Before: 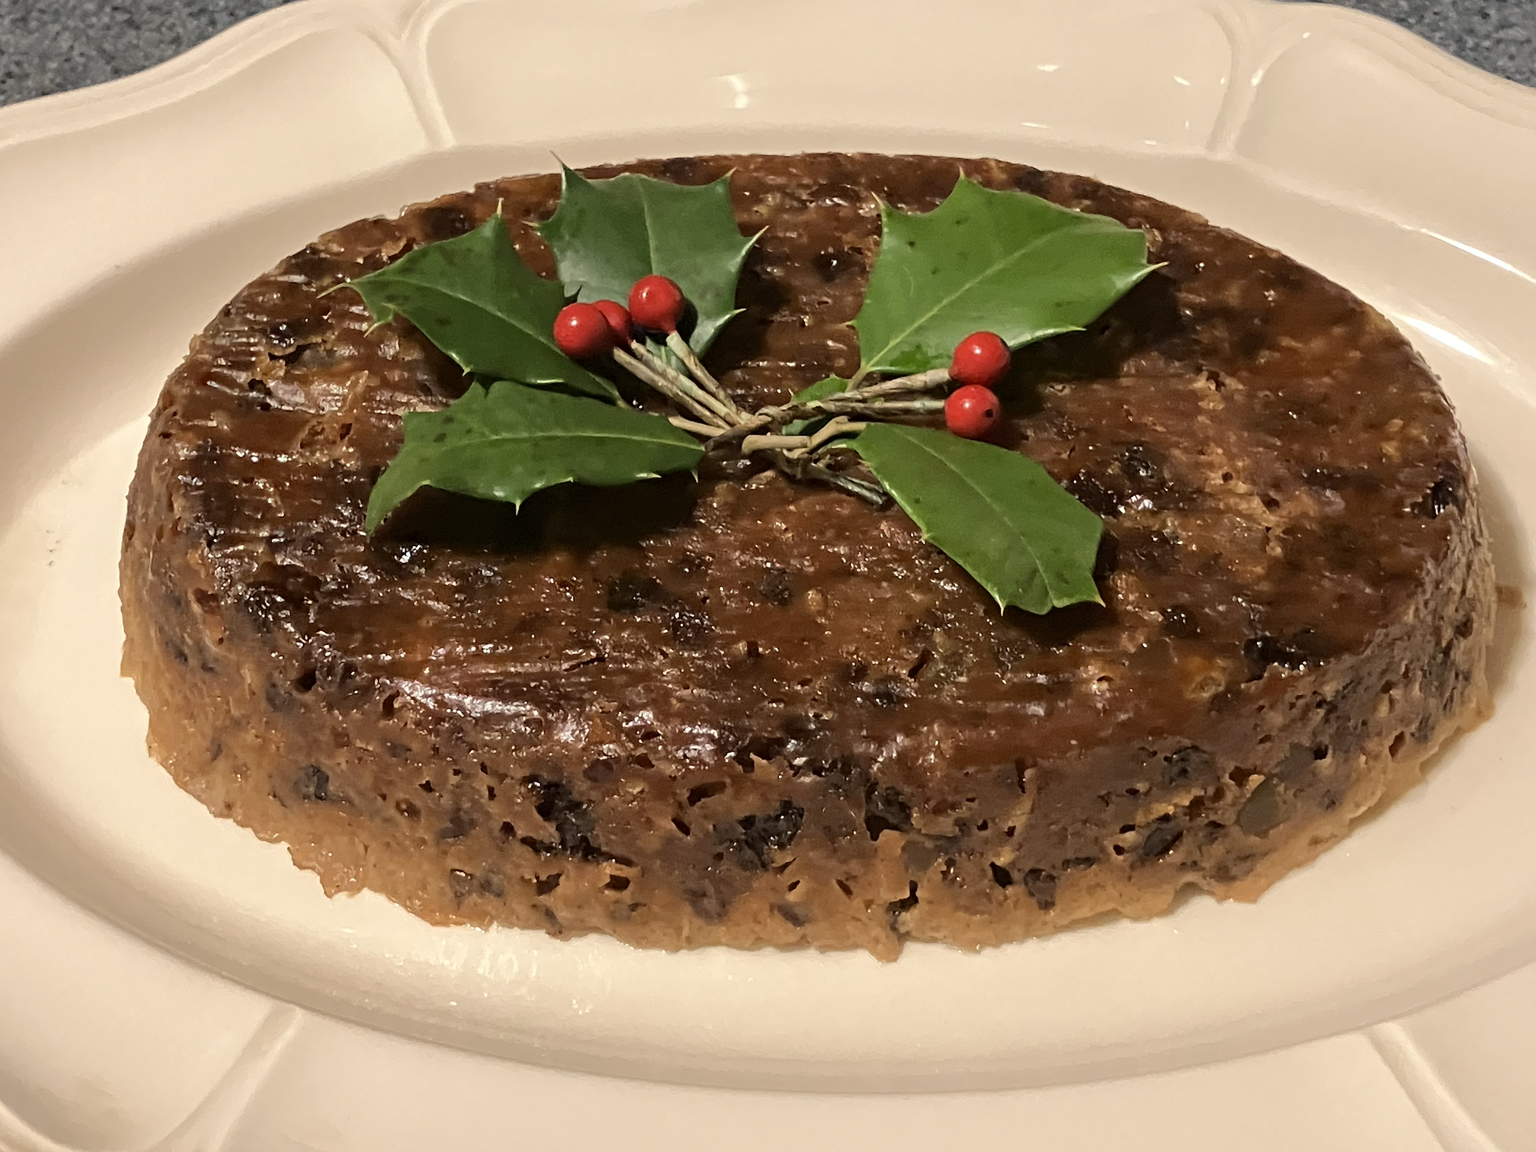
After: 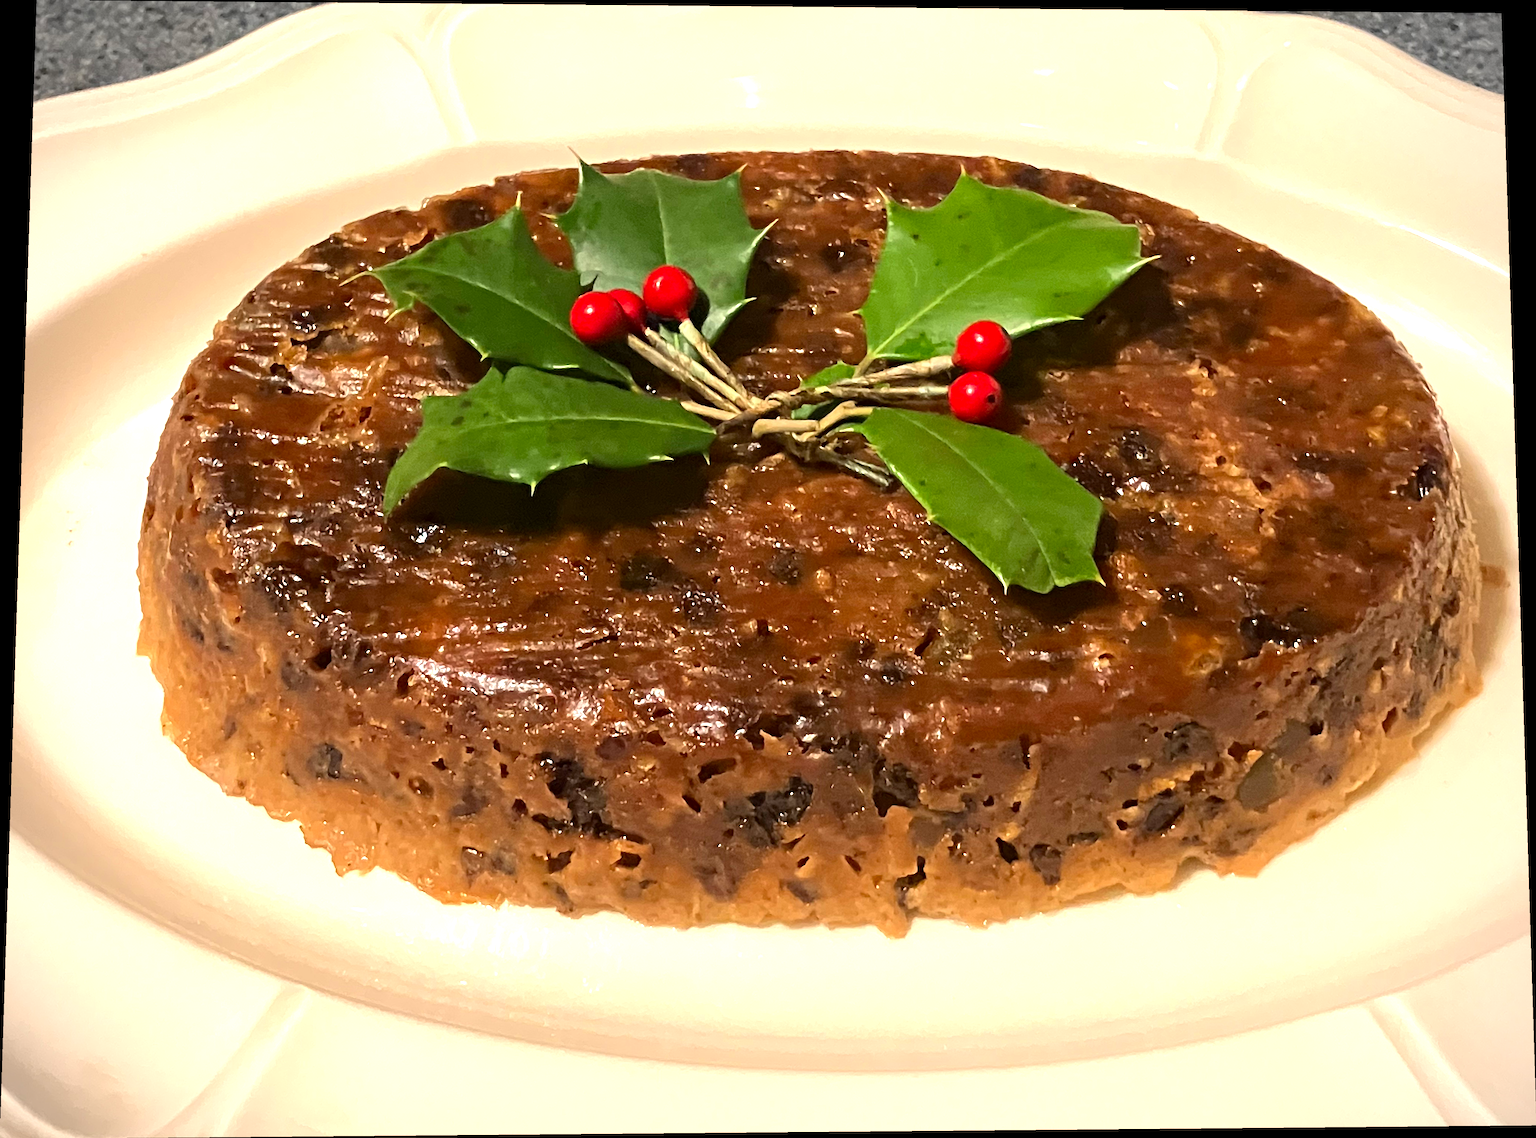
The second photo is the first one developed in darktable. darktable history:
exposure: exposure 0.785 EV, compensate highlight preservation false
color zones: curves: ch0 [(0, 0.613) (0.01, 0.613) (0.245, 0.448) (0.498, 0.529) (0.642, 0.665) (0.879, 0.777) (0.99, 0.613)]; ch1 [(0, 0) (0.143, 0) (0.286, 0) (0.429, 0) (0.571, 0) (0.714, 0) (0.857, 0)], mix -121.96%
base curve: curves: ch0 [(0, 0) (0.303, 0.277) (1, 1)]
rotate and perspective: lens shift (vertical) 0.048, lens shift (horizontal) -0.024, automatic cropping off
vignetting: fall-off start 91.19%
